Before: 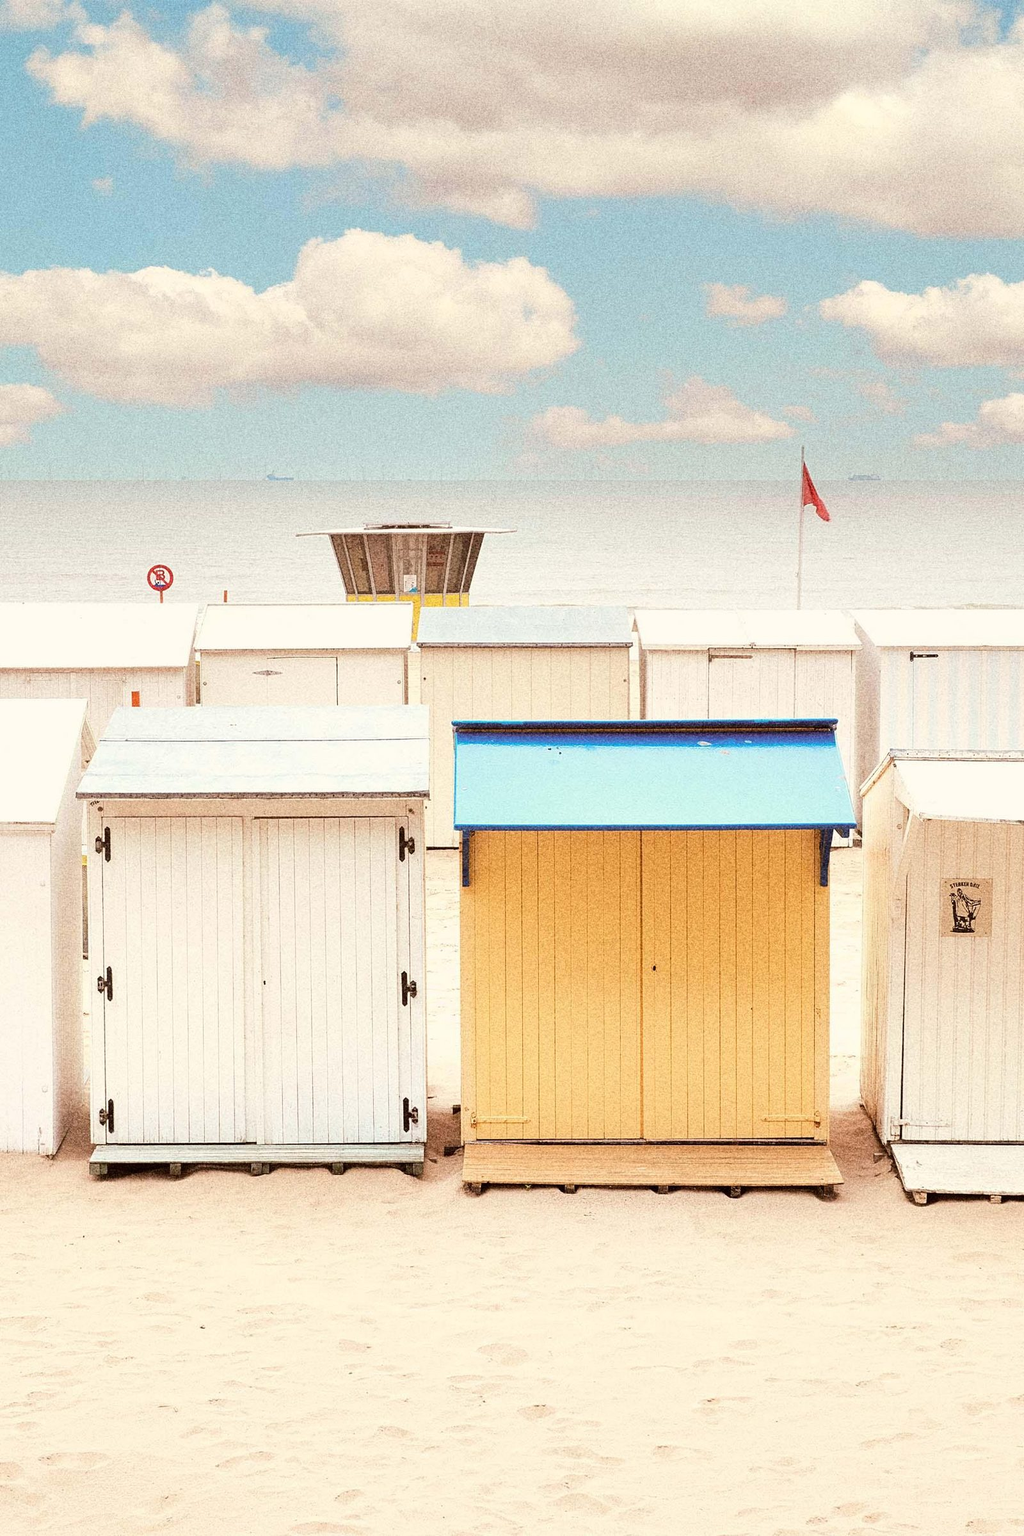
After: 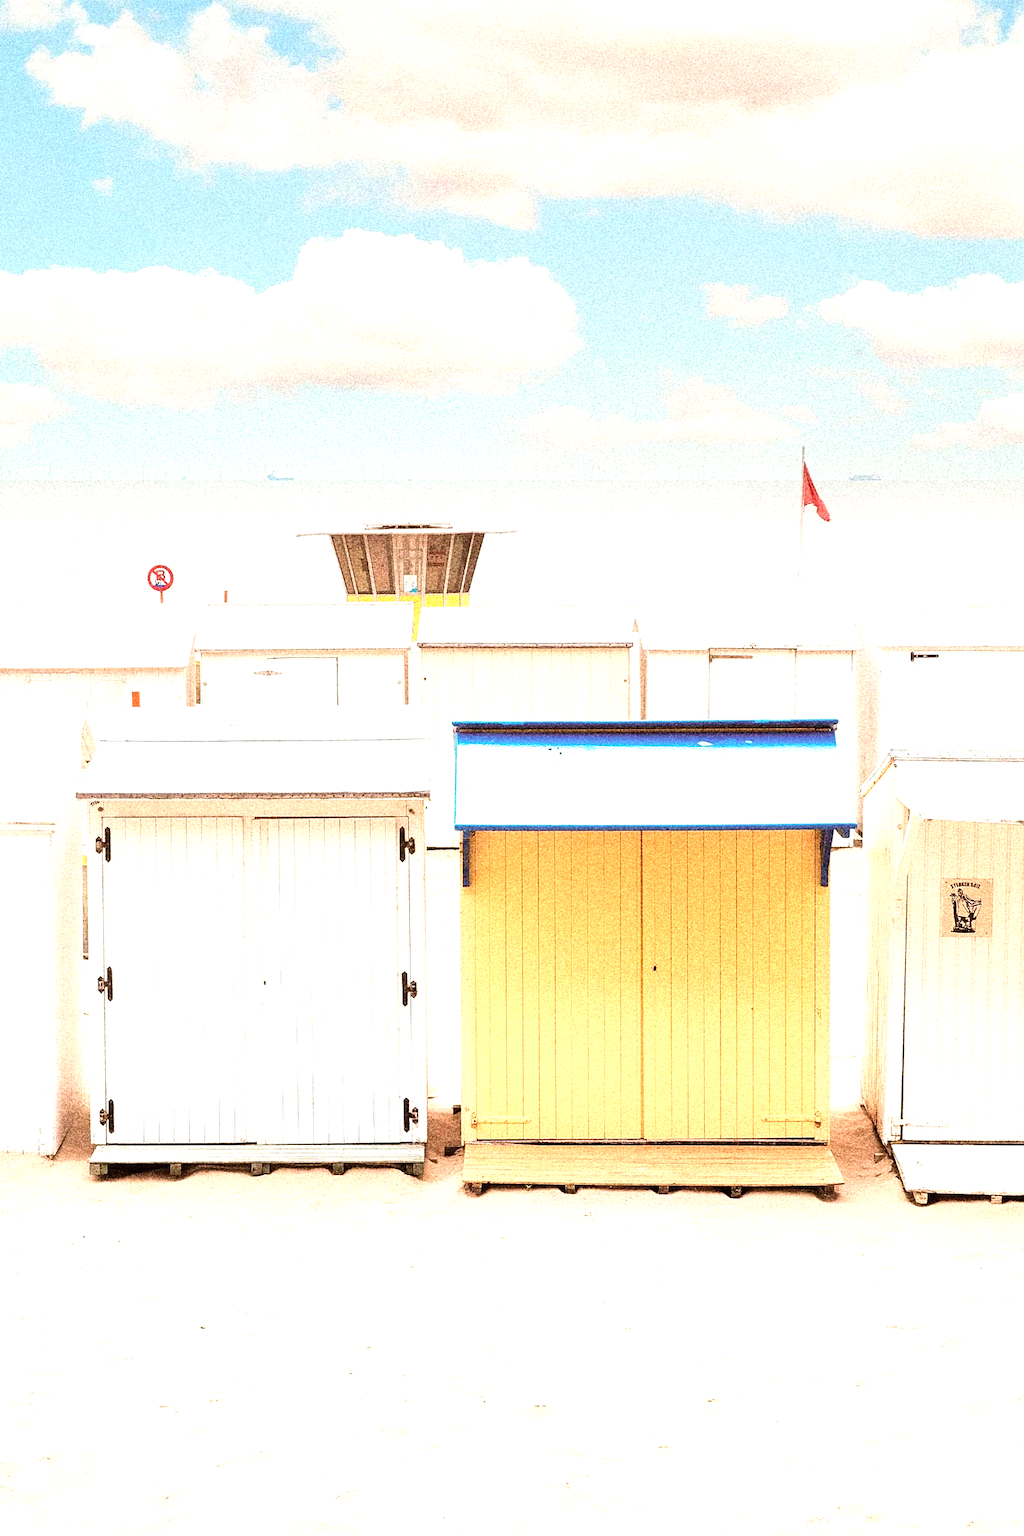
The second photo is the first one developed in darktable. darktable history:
tone equalizer: -8 EV -0.79 EV, -7 EV -0.7 EV, -6 EV -0.591 EV, -5 EV -0.423 EV, -3 EV 0.391 EV, -2 EV 0.6 EV, -1 EV 0.68 EV, +0 EV 0.731 EV
velvia: on, module defaults
